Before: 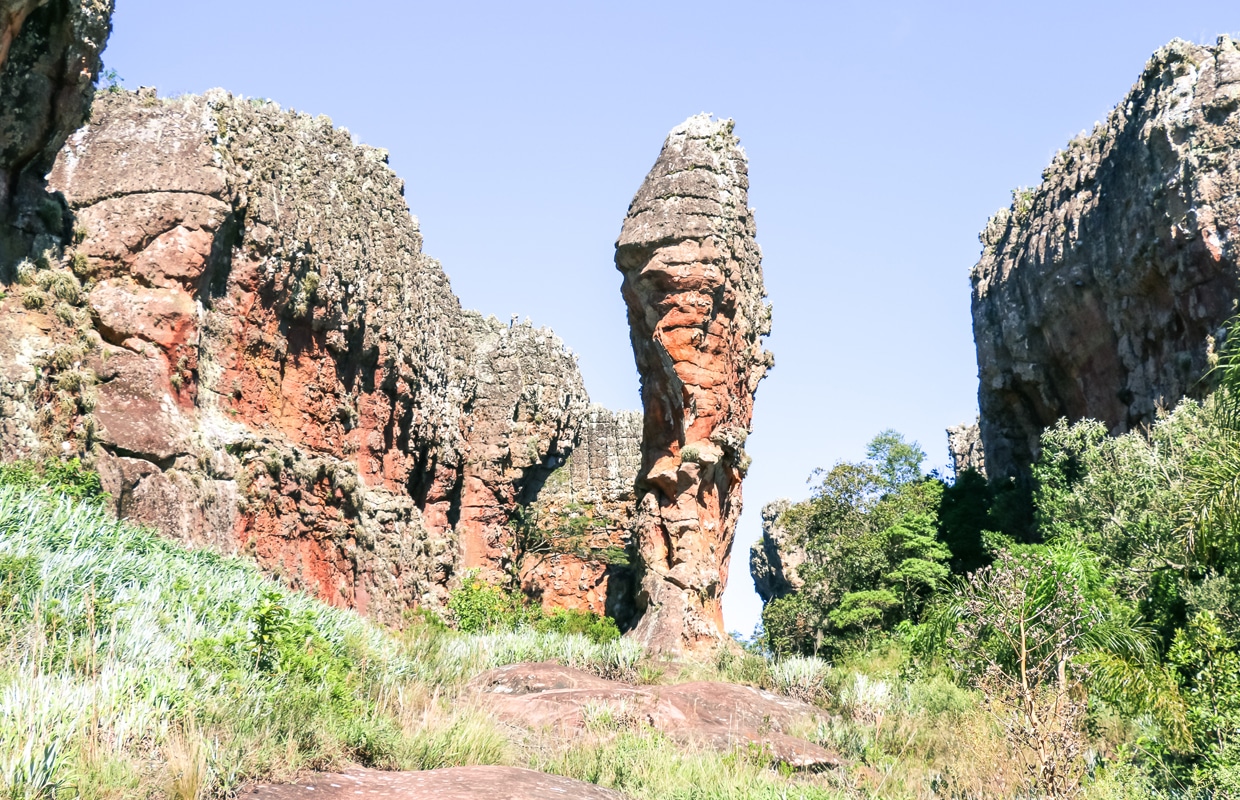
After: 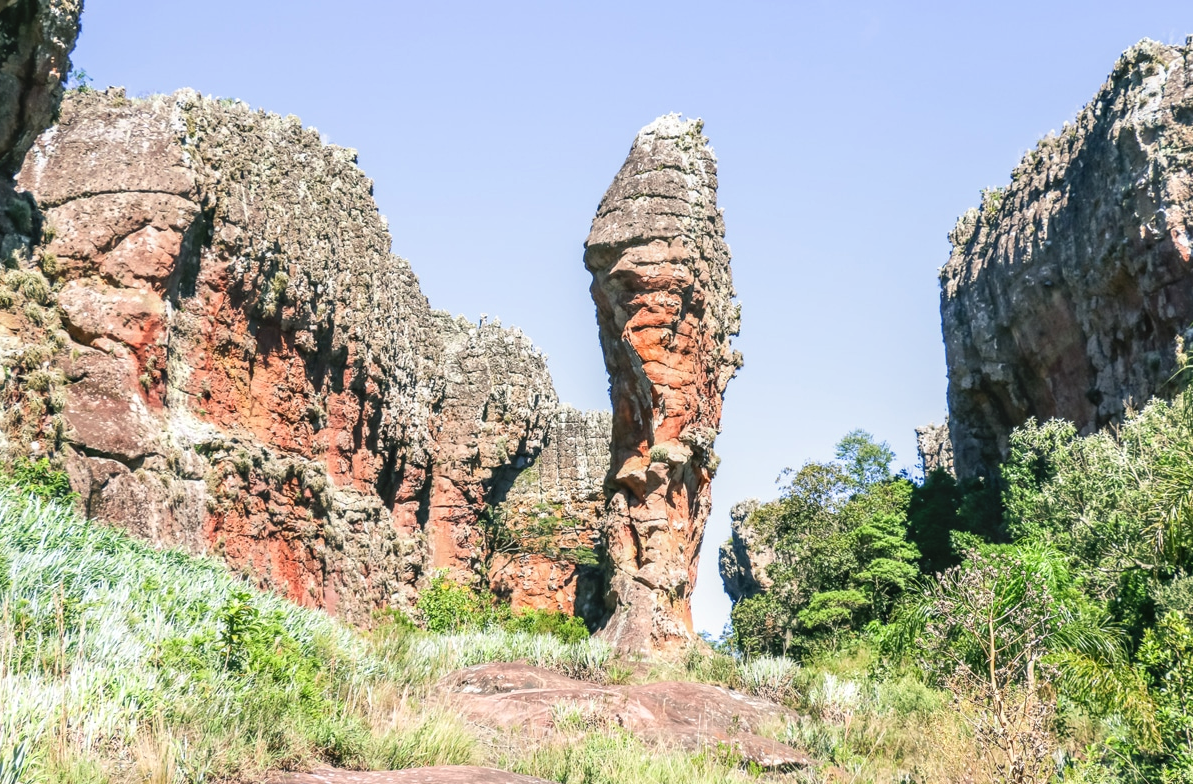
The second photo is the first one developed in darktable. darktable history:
local contrast: on, module defaults
crop and rotate: left 2.531%, right 1.184%, bottom 1.975%
contrast brightness saturation: contrast -0.114
exposure: black level correction 0.001, exposure 0.144 EV, compensate highlight preservation false
